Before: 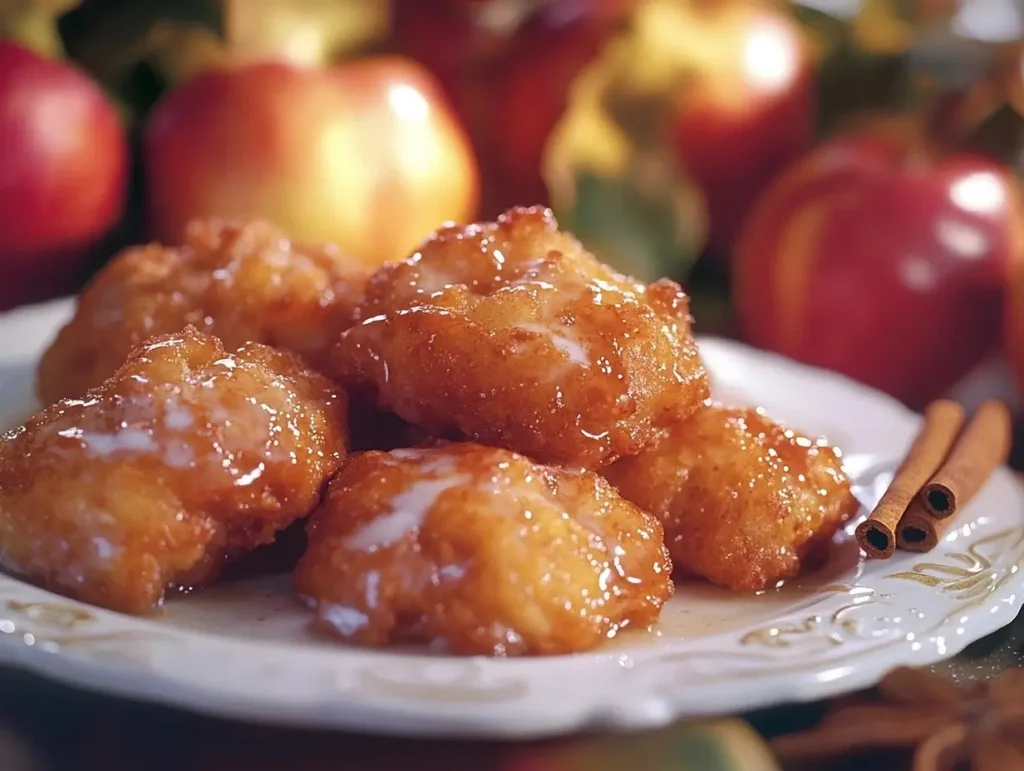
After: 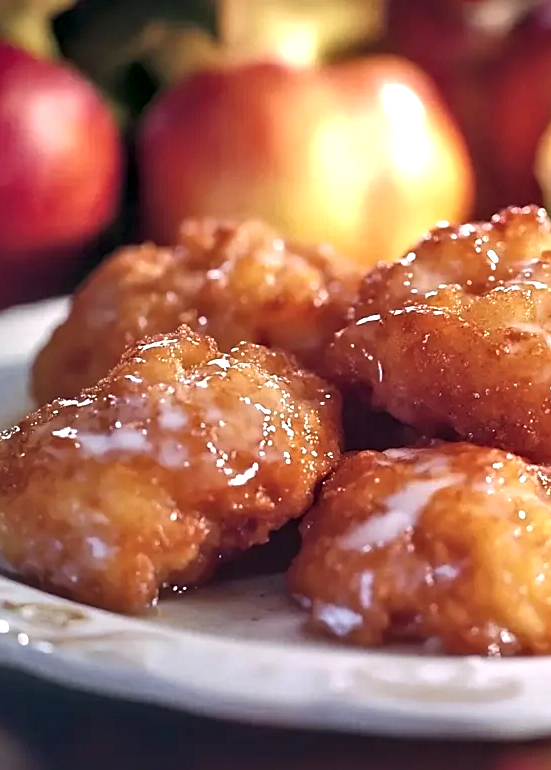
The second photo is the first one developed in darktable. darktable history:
crop: left 0.587%, right 45.588%, bottom 0.086%
exposure: black level correction 0, exposure 0.4 EV, compensate exposure bias true, compensate highlight preservation false
rotate and perspective: automatic cropping original format, crop left 0, crop top 0
contrast equalizer: y [[0.545, 0.572, 0.59, 0.59, 0.571, 0.545], [0.5 ×6], [0.5 ×6], [0 ×6], [0 ×6]]
sharpen: radius 1.864, amount 0.398, threshold 1.271
